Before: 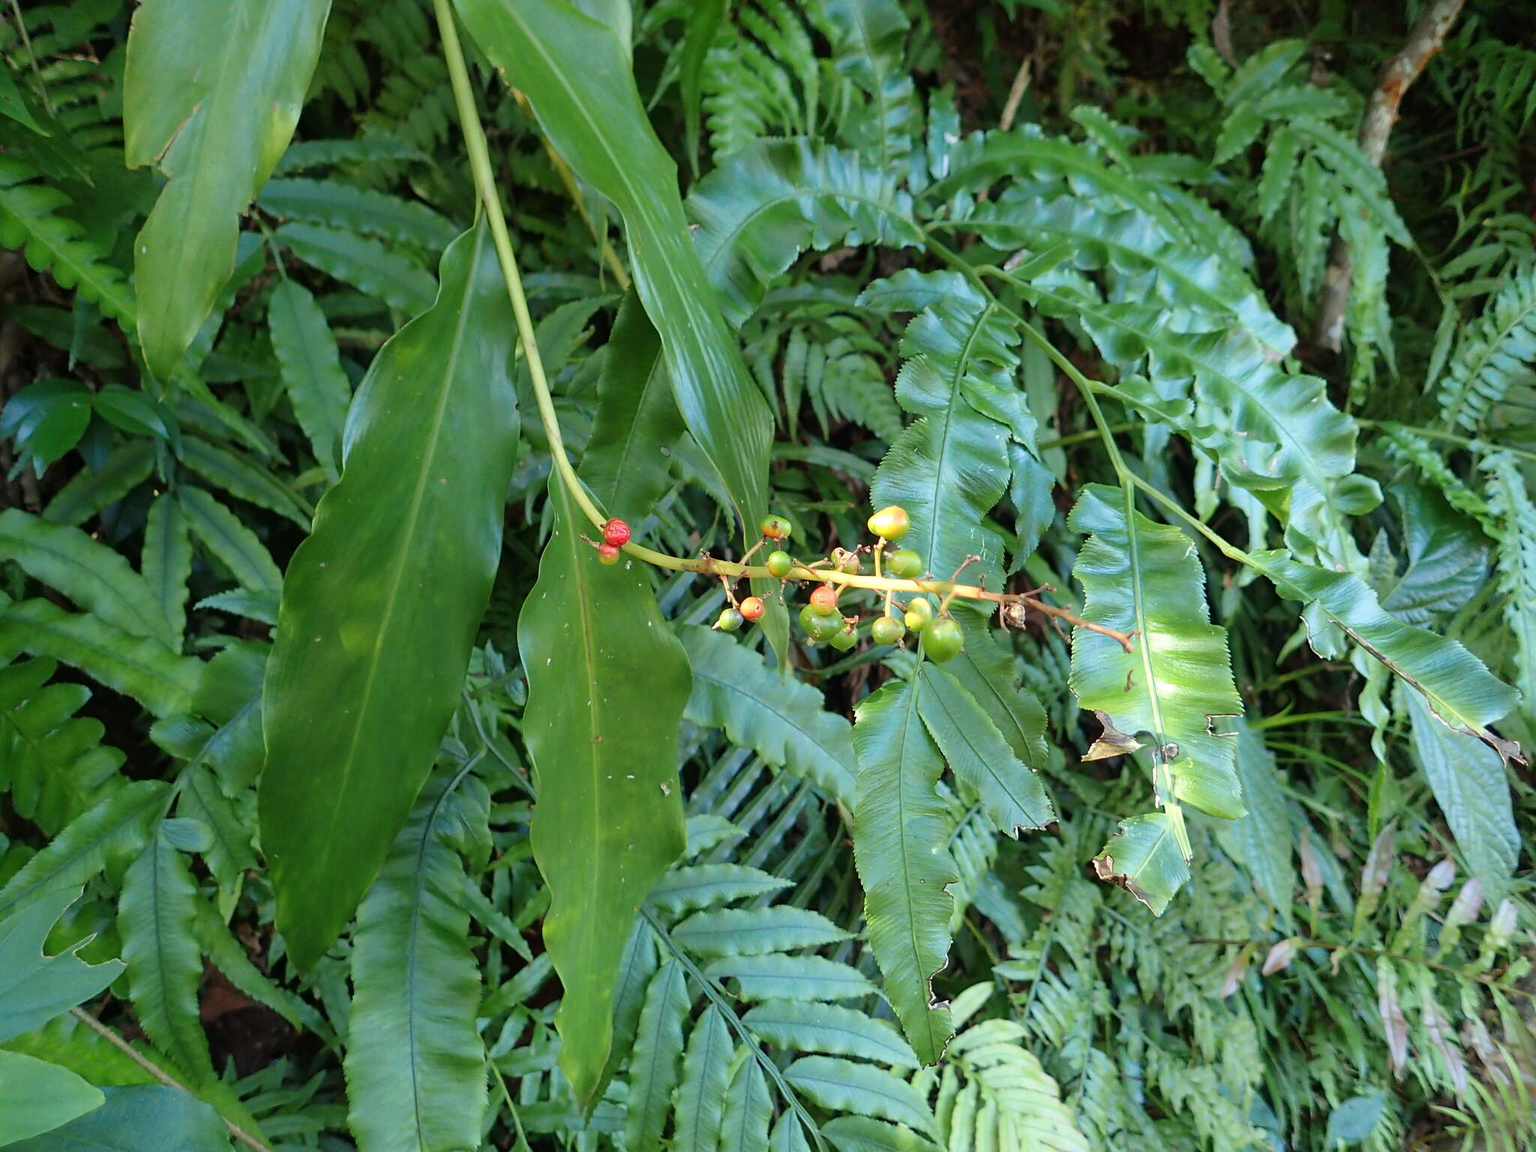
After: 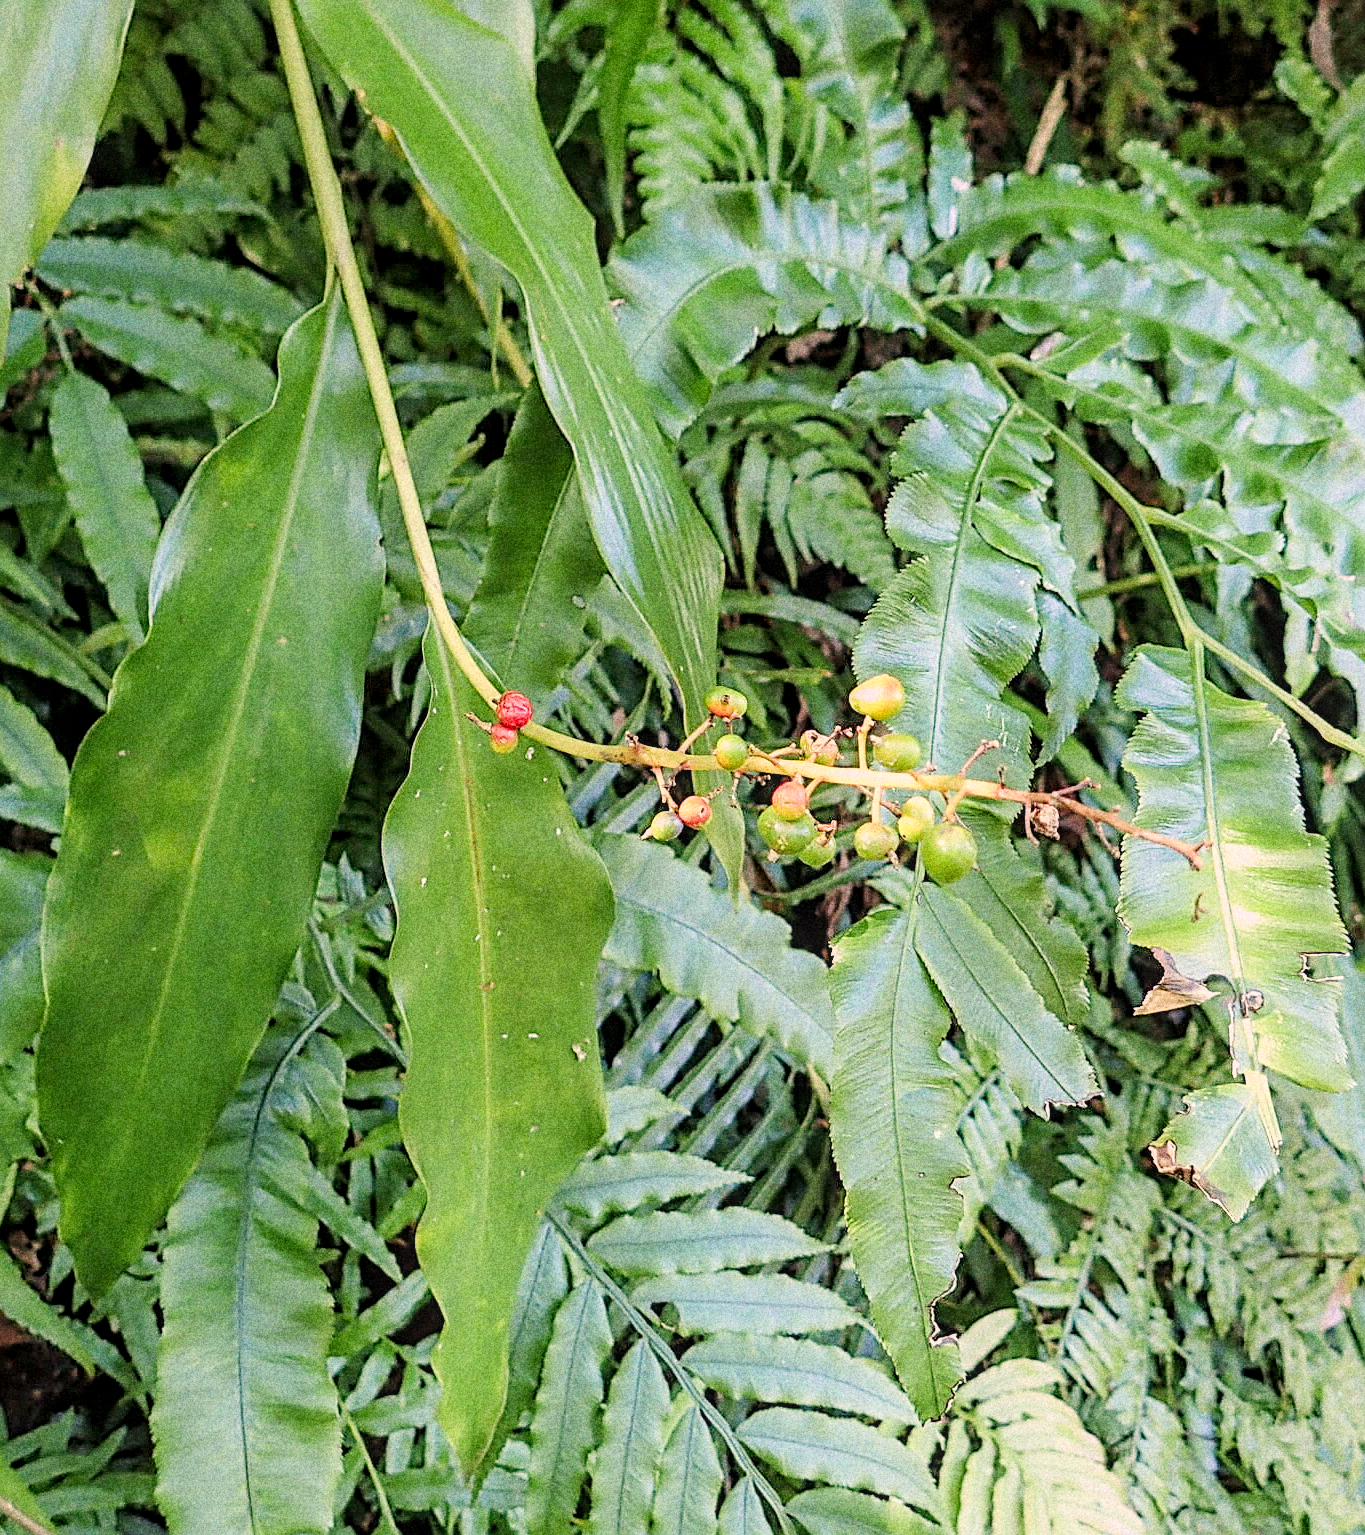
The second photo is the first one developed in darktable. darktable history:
crop and rotate: left 15.055%, right 18.278%
local contrast: on, module defaults
grain: coarseness 14.49 ISO, strength 48.04%, mid-tones bias 35%
exposure: black level correction 0, exposure 1 EV, compensate exposure bias true, compensate highlight preservation false
color correction: highlights a* 12.23, highlights b* 5.41
sharpen: radius 2.817, amount 0.715
filmic rgb: black relative exposure -7.65 EV, white relative exposure 4.56 EV, hardness 3.61, contrast 1.05
